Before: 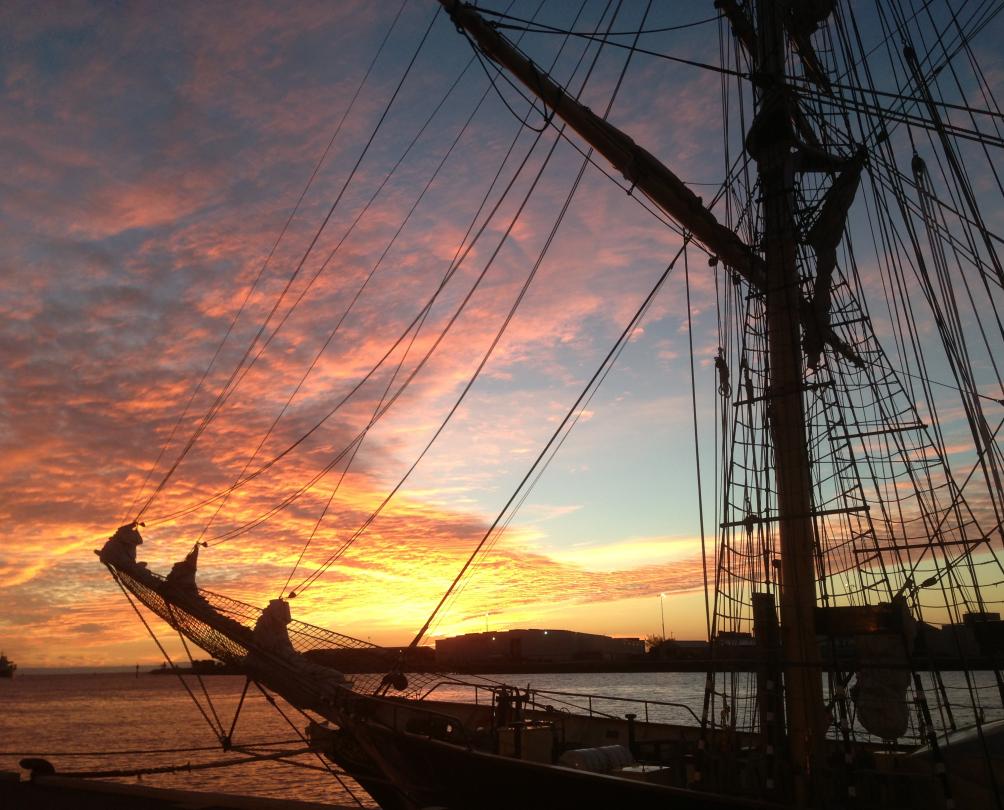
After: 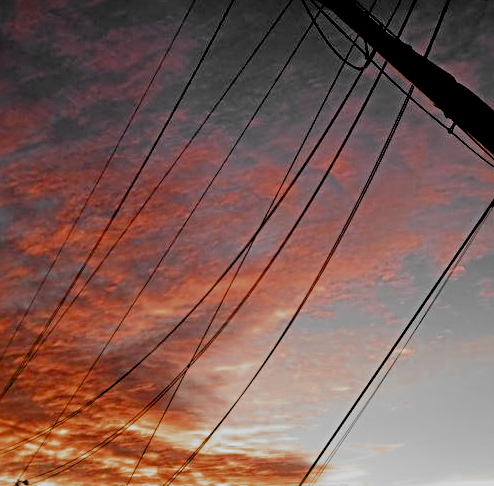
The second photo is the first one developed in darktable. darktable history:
color zones: curves: ch0 [(0, 0.497) (0.096, 0.361) (0.221, 0.538) (0.429, 0.5) (0.571, 0.5) (0.714, 0.5) (0.857, 0.5) (1, 0.497)]; ch1 [(0, 0.5) (0.143, 0.5) (0.257, -0.002) (0.429, 0.04) (0.571, -0.001) (0.714, -0.015) (0.857, 0.024) (1, 0.5)]
exposure: black level correction 0.046, exposure -0.228 EV, compensate highlight preservation false
crop: left 17.835%, top 7.675%, right 32.881%, bottom 32.213%
filmic rgb: black relative exposure -7.65 EV, white relative exposure 4.56 EV, hardness 3.61
sharpen: radius 4
